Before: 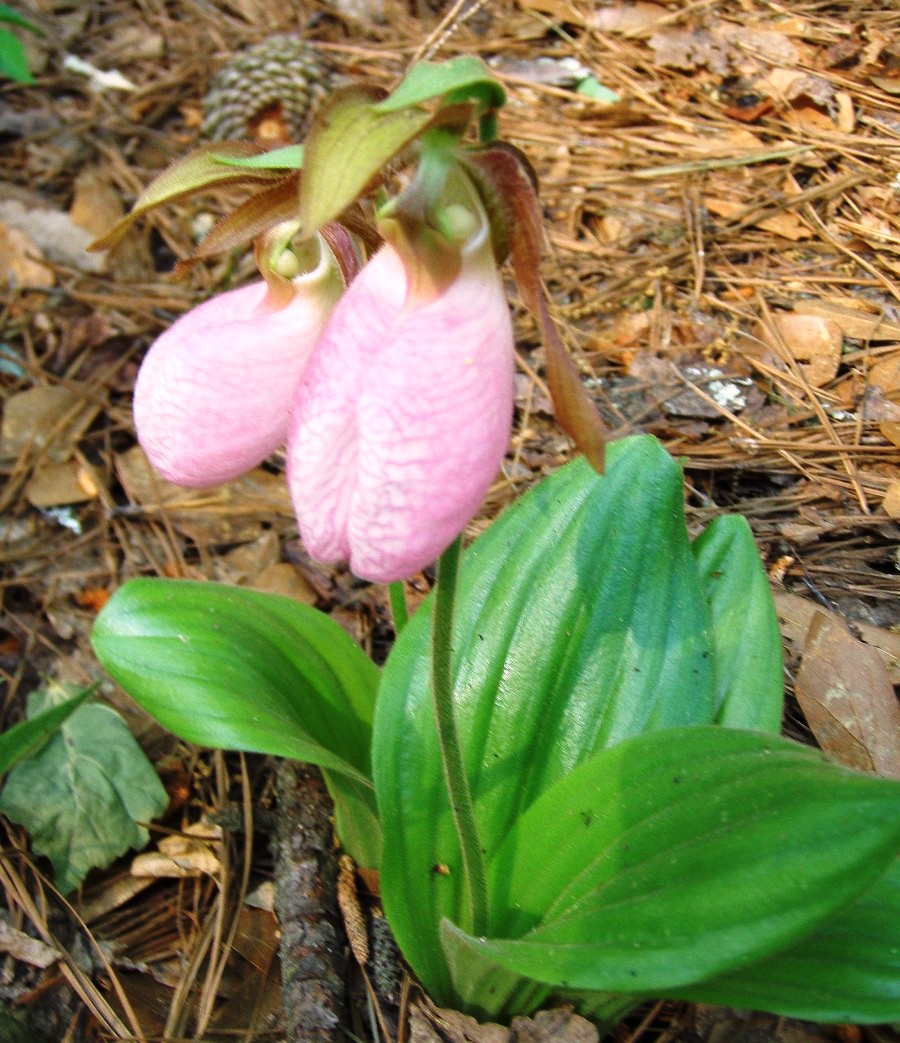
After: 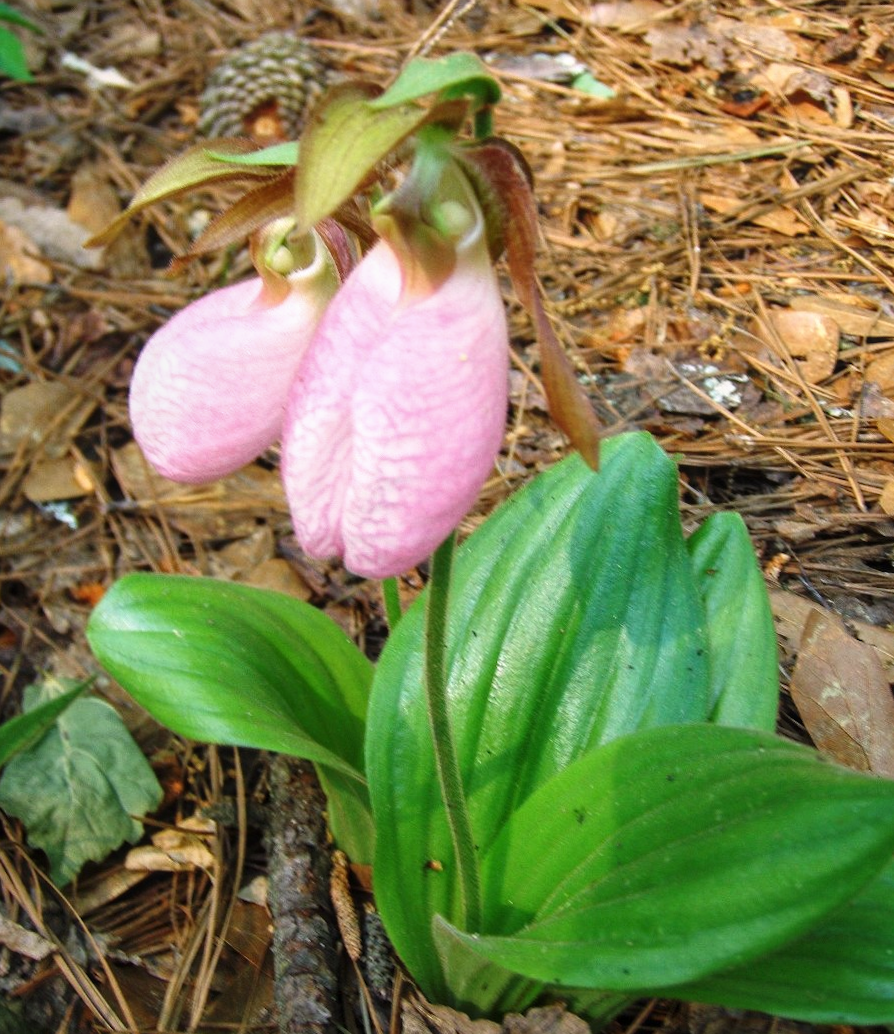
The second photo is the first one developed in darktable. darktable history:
local contrast: detail 110%
rotate and perspective: rotation 0.192°, lens shift (horizontal) -0.015, crop left 0.005, crop right 0.996, crop top 0.006, crop bottom 0.99
